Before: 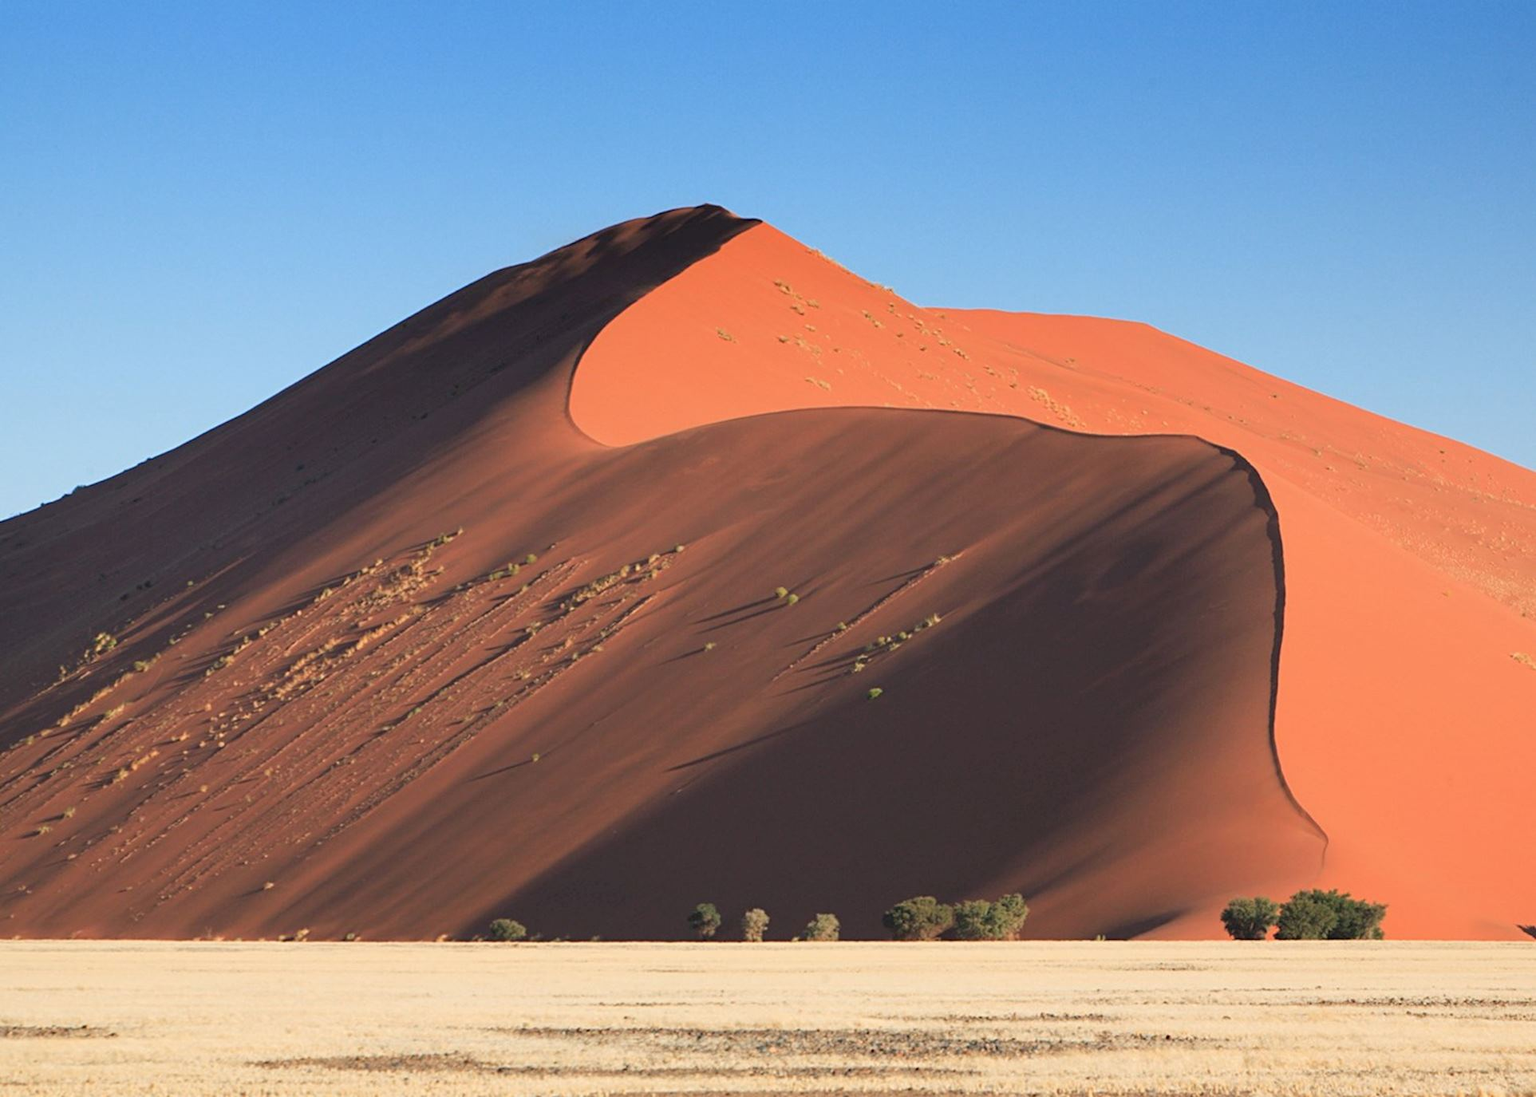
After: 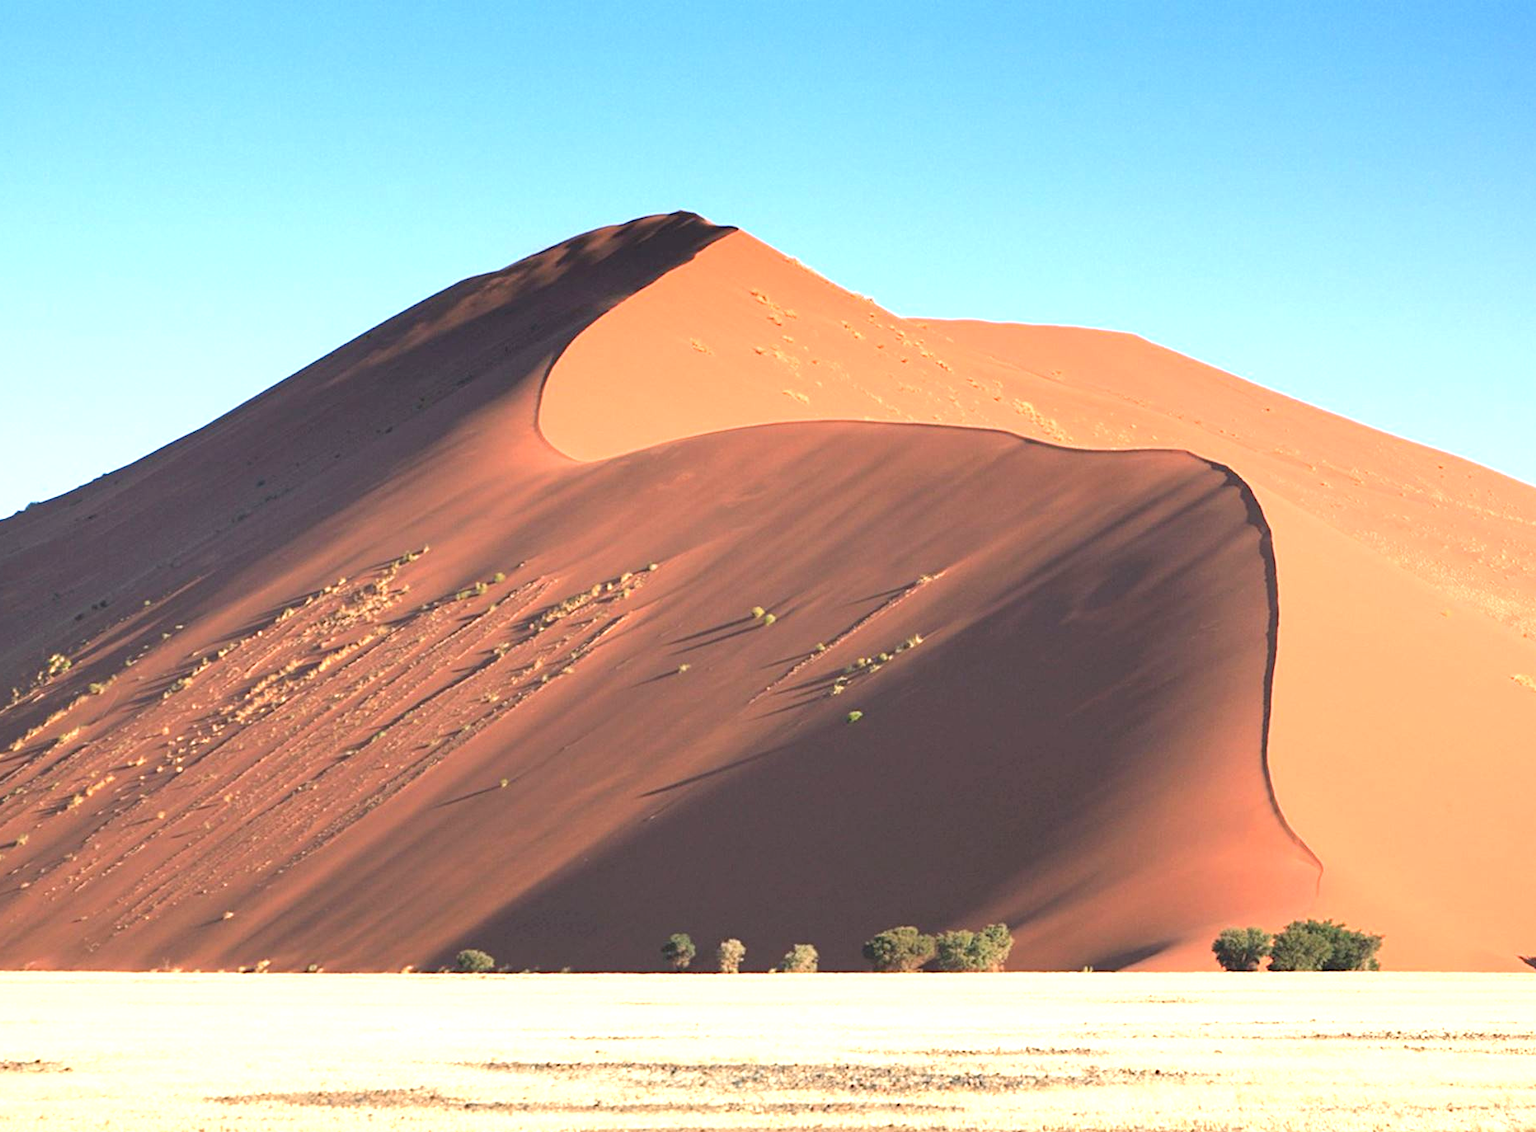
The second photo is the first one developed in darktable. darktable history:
crop and rotate: left 3.218%
exposure: black level correction 0, exposure 1 EV
